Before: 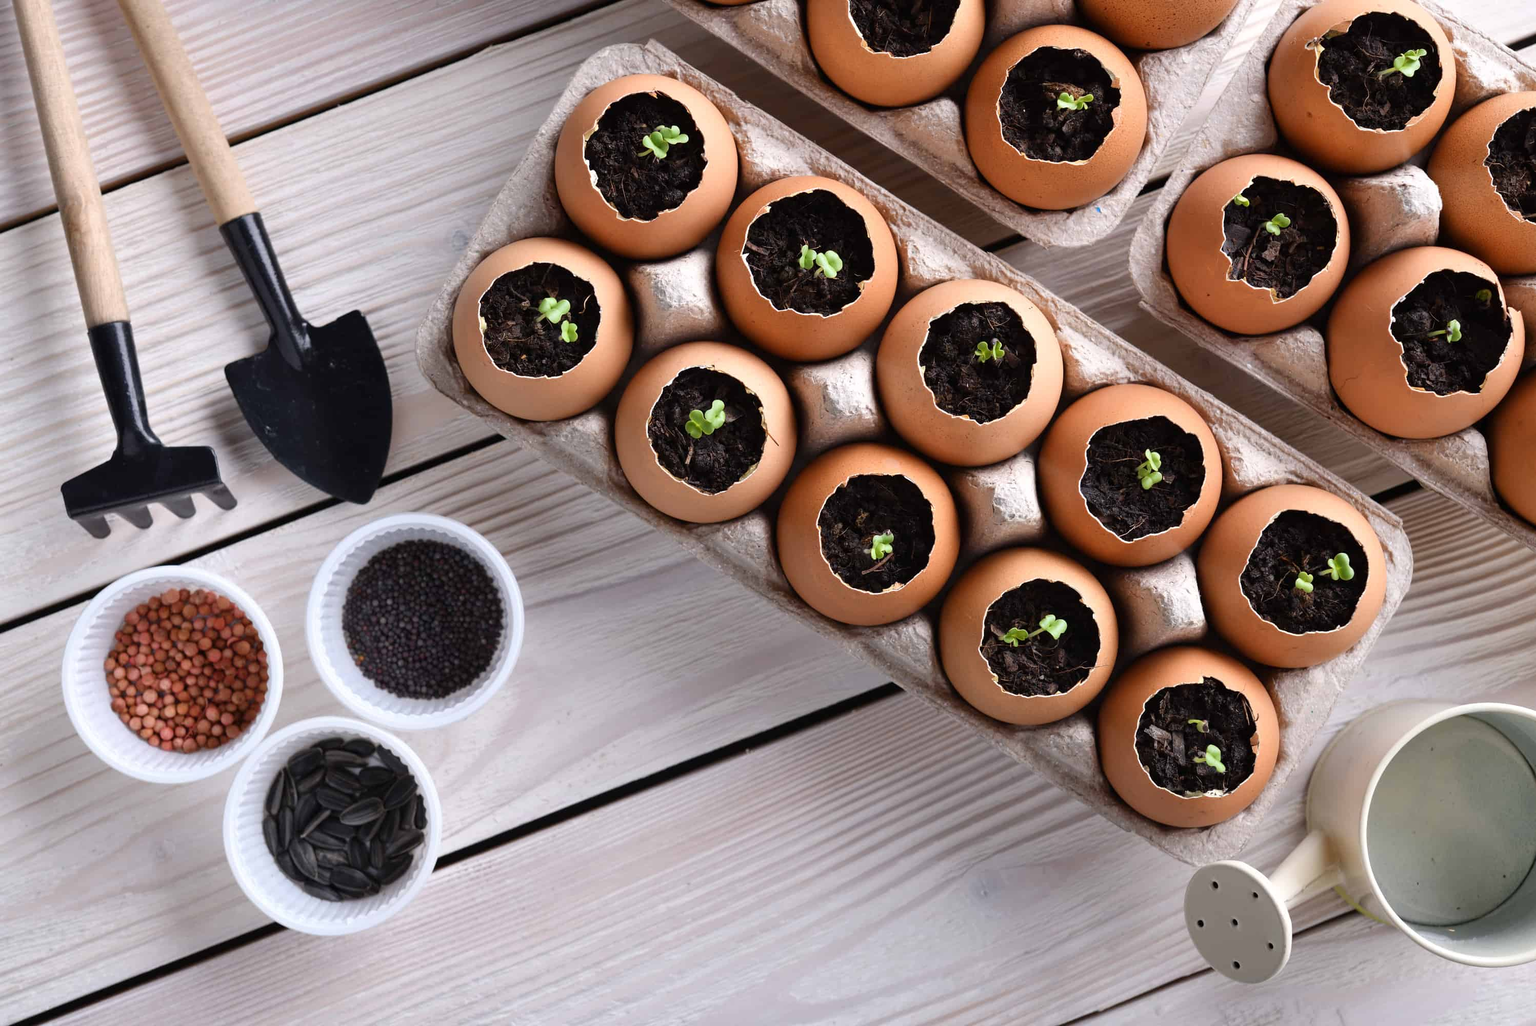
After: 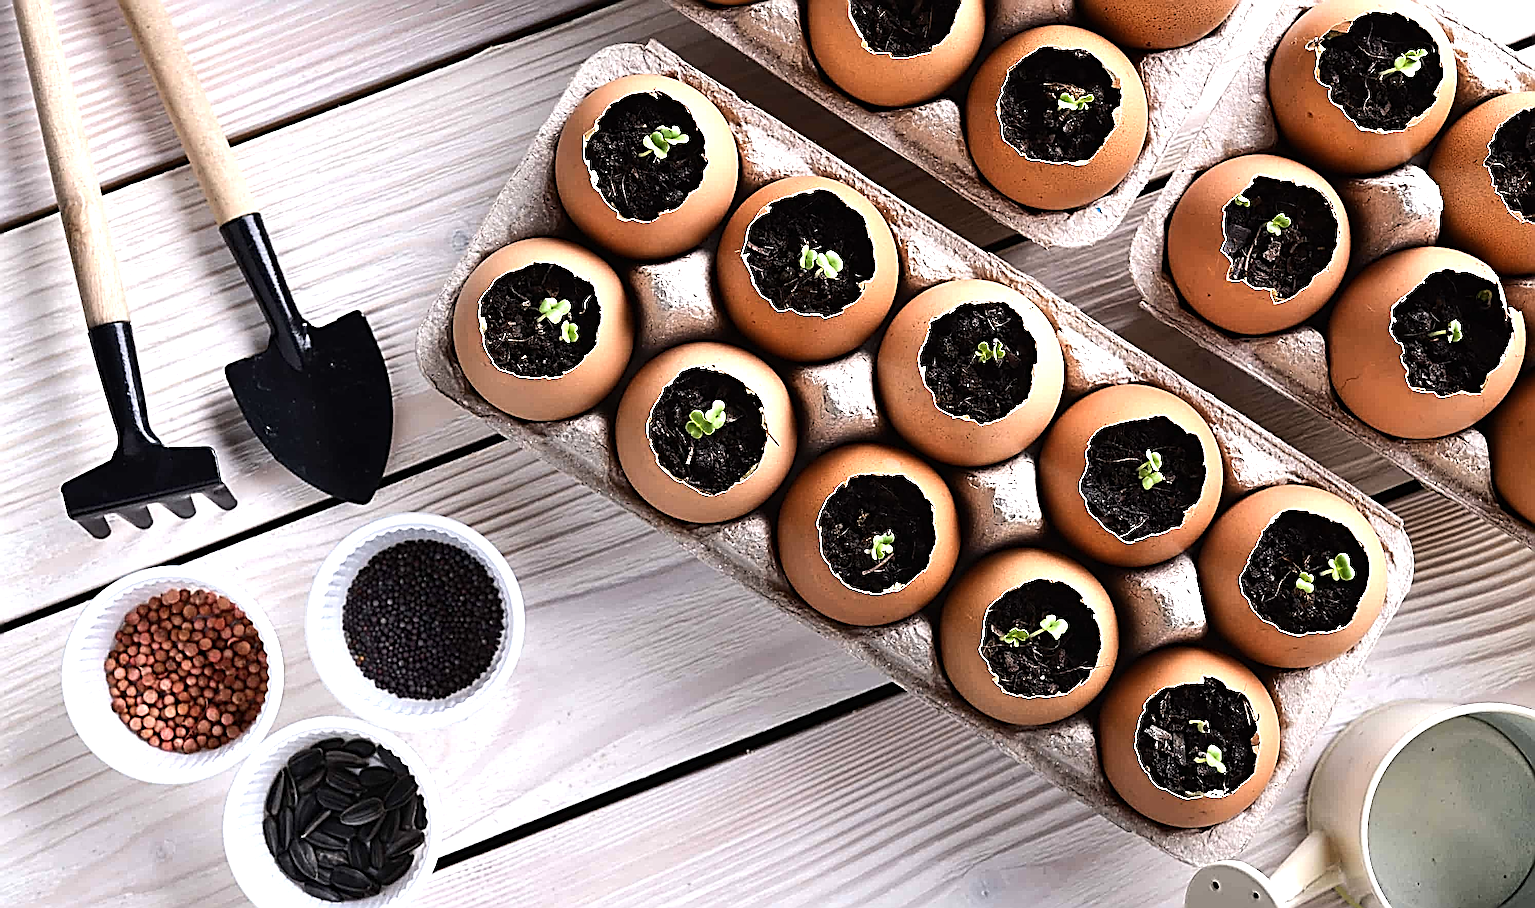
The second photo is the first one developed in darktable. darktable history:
tone equalizer: -8 EV -0.75 EV, -7 EV -0.7 EV, -6 EV -0.6 EV, -5 EV -0.4 EV, -3 EV 0.4 EV, -2 EV 0.6 EV, -1 EV 0.7 EV, +0 EV 0.75 EV, edges refinement/feathering 500, mask exposure compensation -1.57 EV, preserve details no
crop and rotate: top 0%, bottom 11.49%
sharpen: radius 3.158, amount 1.731
